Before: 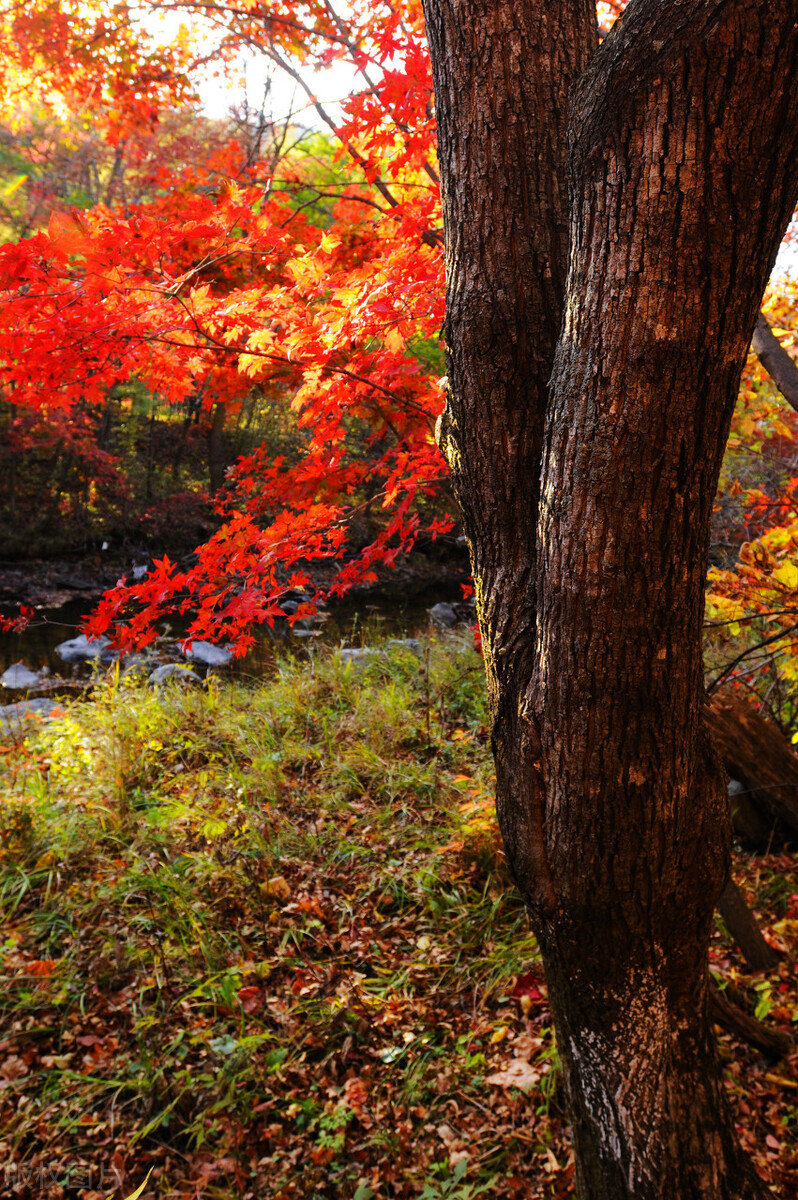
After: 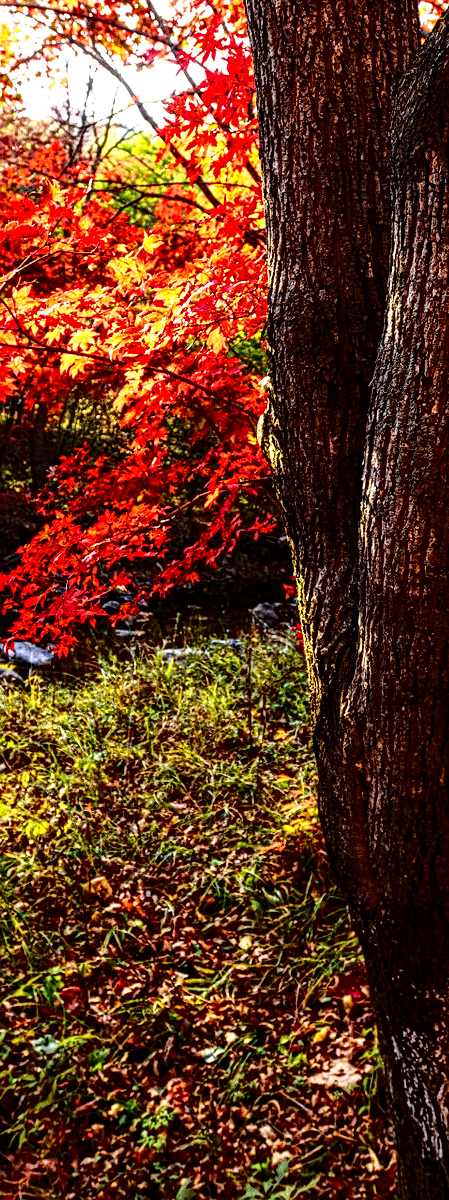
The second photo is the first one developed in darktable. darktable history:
crop and rotate: left 22.423%, right 21.293%
contrast brightness saturation: contrast 0.303, brightness -0.072, saturation 0.168
local contrast: mode bilateral grid, contrast 21, coarseness 3, detail 299%, midtone range 0.2
